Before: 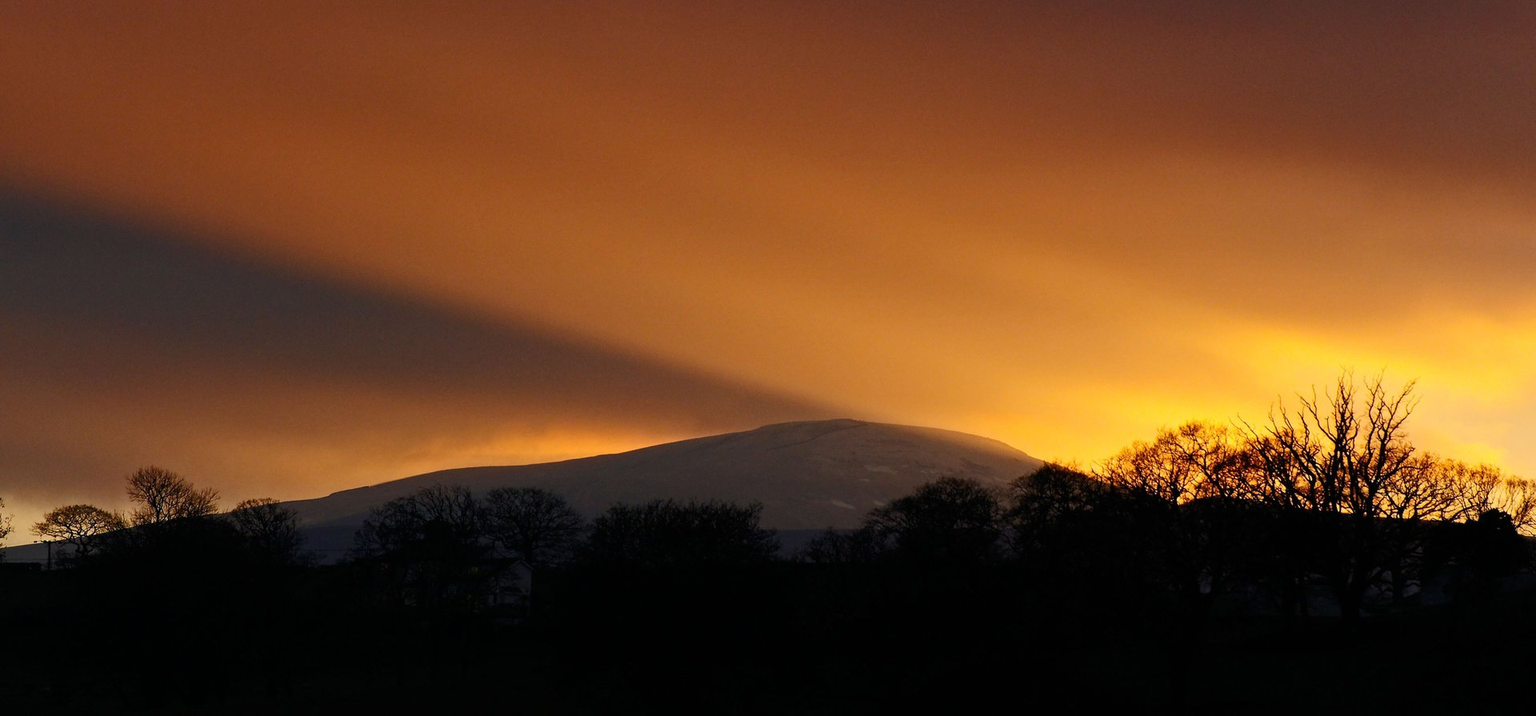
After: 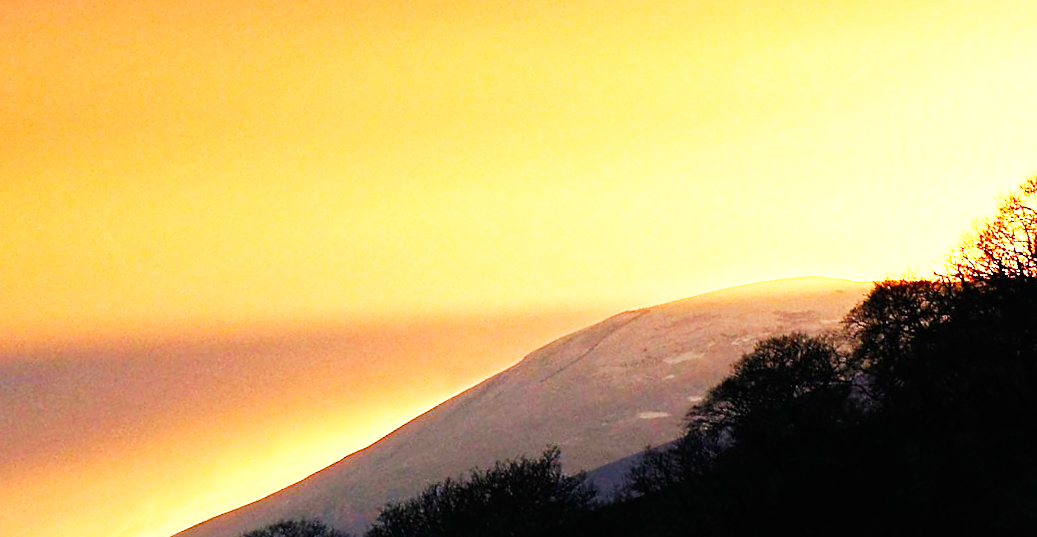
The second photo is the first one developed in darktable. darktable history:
crop and rotate: angle 19.1°, left 6.728%, right 4.303%, bottom 1.108%
base curve: curves: ch0 [(0, 0) (0.007, 0.004) (0.027, 0.03) (0.046, 0.07) (0.207, 0.54) (0.442, 0.872) (0.673, 0.972) (1, 1)], preserve colors none
exposure: black level correction 0, exposure 1.554 EV, compensate highlight preservation false
sharpen: radius 1.901, amount 0.395, threshold 1.326
